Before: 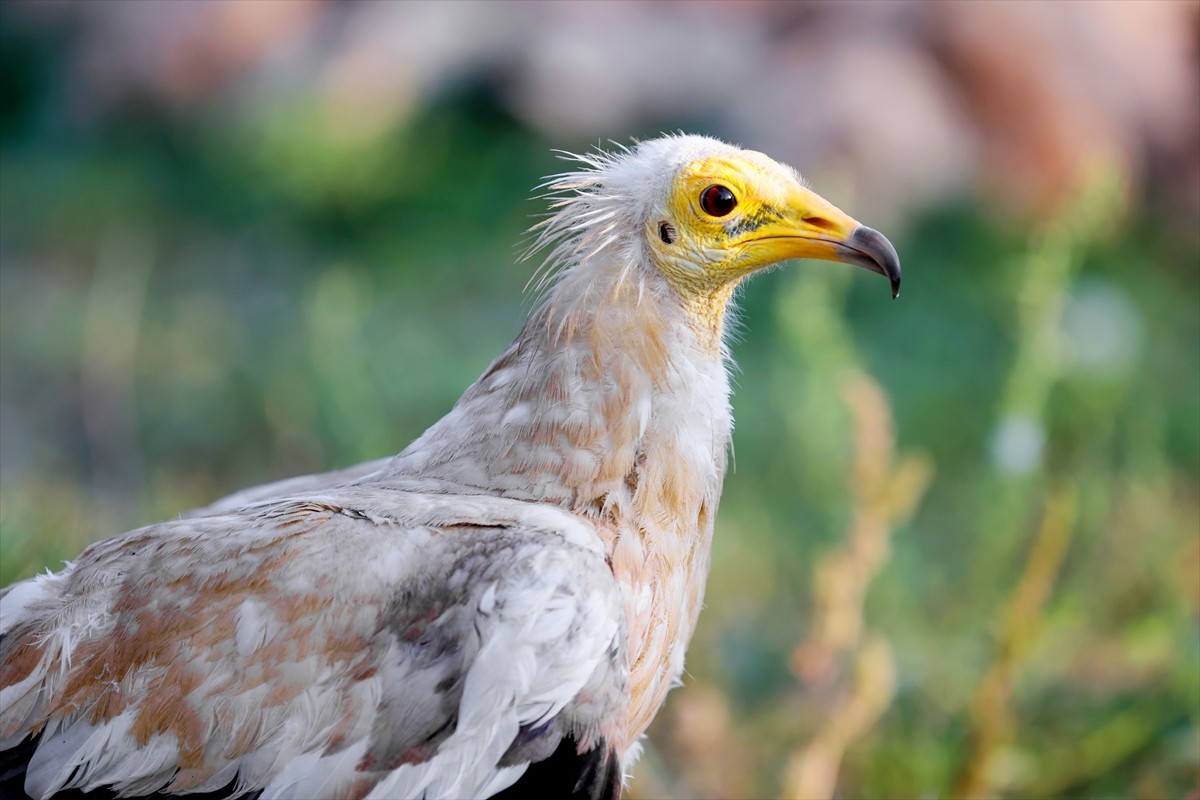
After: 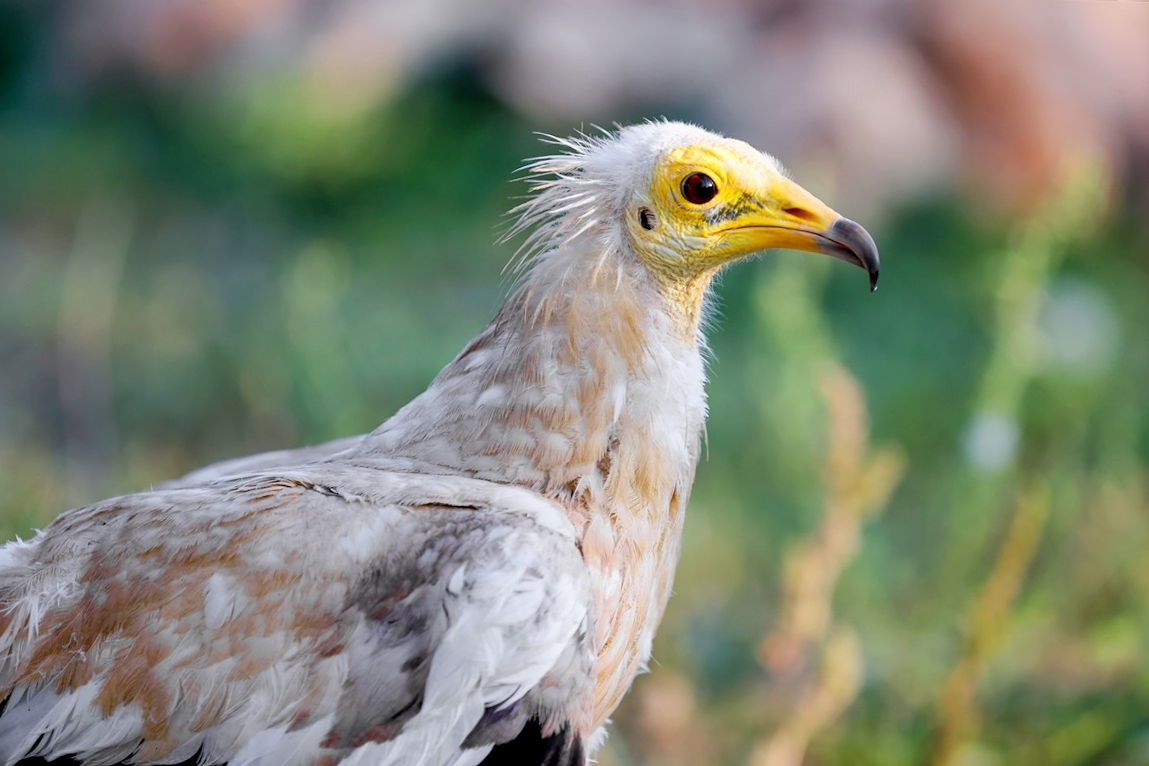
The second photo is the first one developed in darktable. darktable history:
crop and rotate: angle -1.71°
exposure: black level correction 0.001, compensate highlight preservation false
